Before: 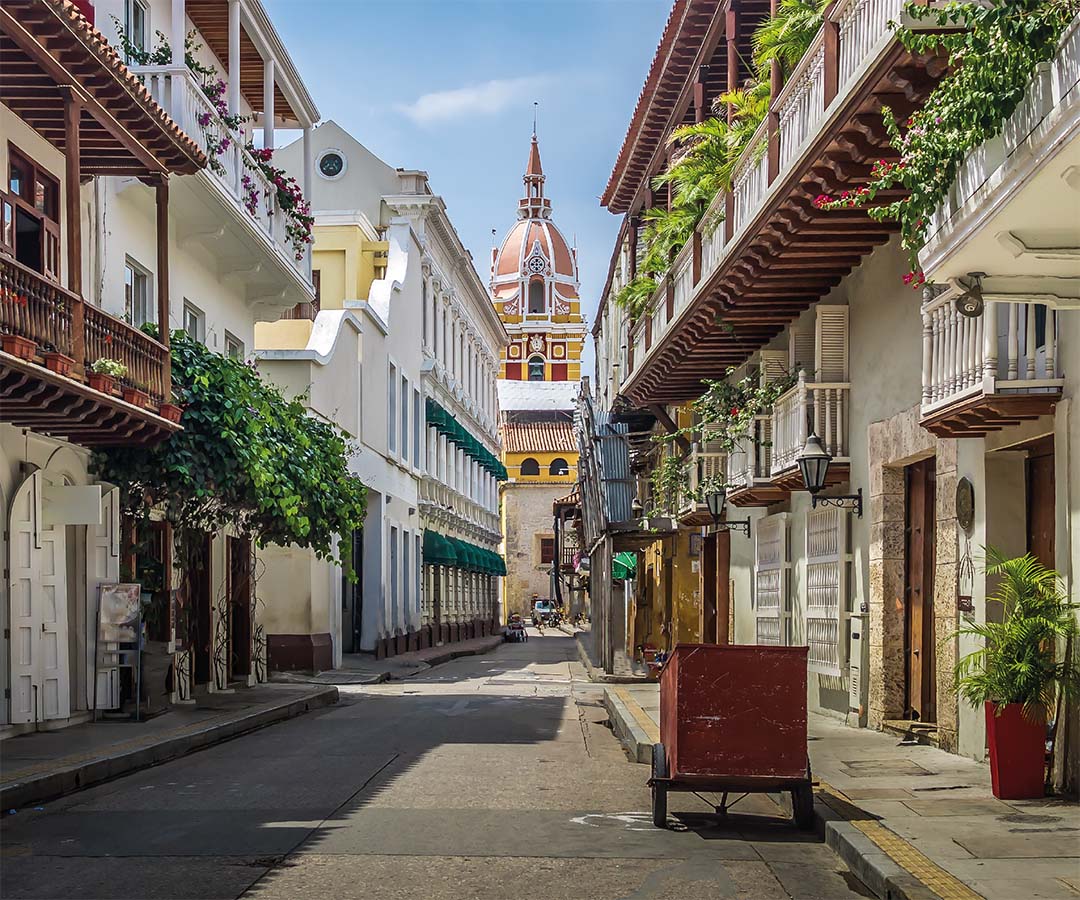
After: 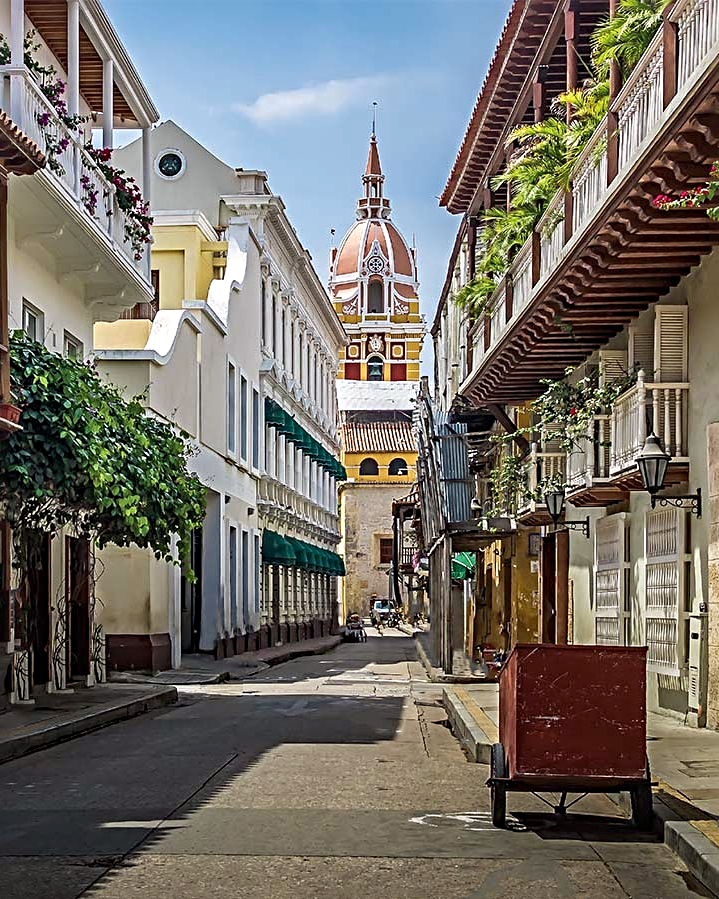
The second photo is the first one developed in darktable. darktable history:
exposure: black level correction 0.001, compensate highlight preservation false
crop and rotate: left 15.055%, right 18.278%
haze removal: compatibility mode true, adaptive false
sharpen: radius 4
